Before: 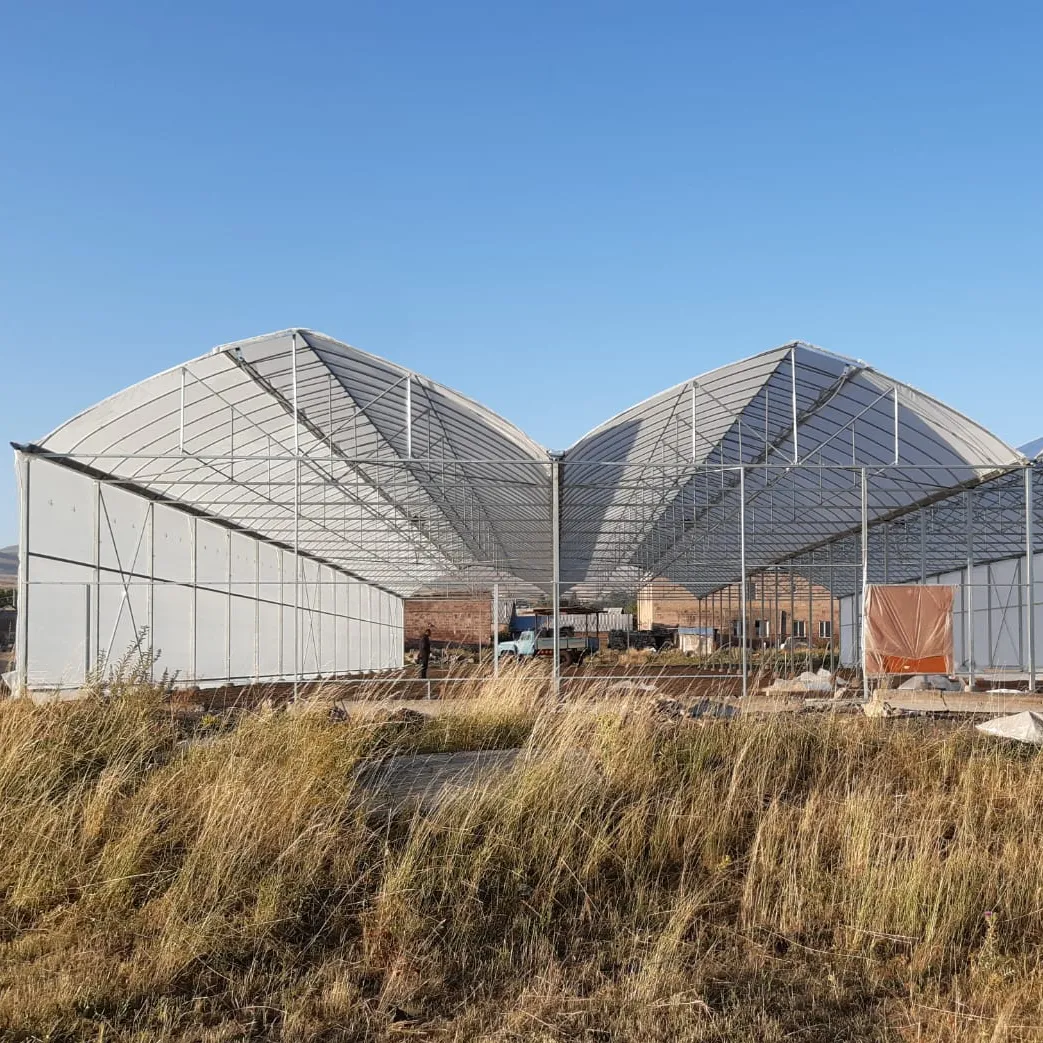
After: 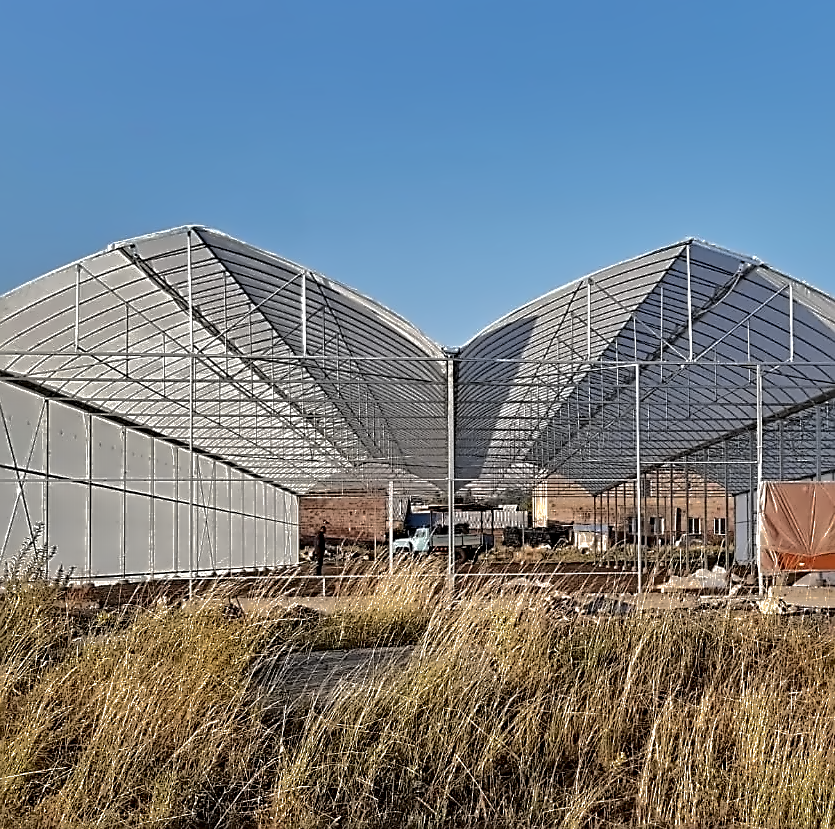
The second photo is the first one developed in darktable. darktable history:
crop and rotate: left 10.118%, top 9.898%, right 9.811%, bottom 10.585%
contrast equalizer: y [[0.5, 0.542, 0.583, 0.625, 0.667, 0.708], [0.5 ×6], [0.5 ×6], [0, 0.033, 0.067, 0.1, 0.133, 0.167], [0, 0.05, 0.1, 0.15, 0.2, 0.25]]
sharpen: on, module defaults
shadows and highlights: shadows -19.15, highlights -73.72
